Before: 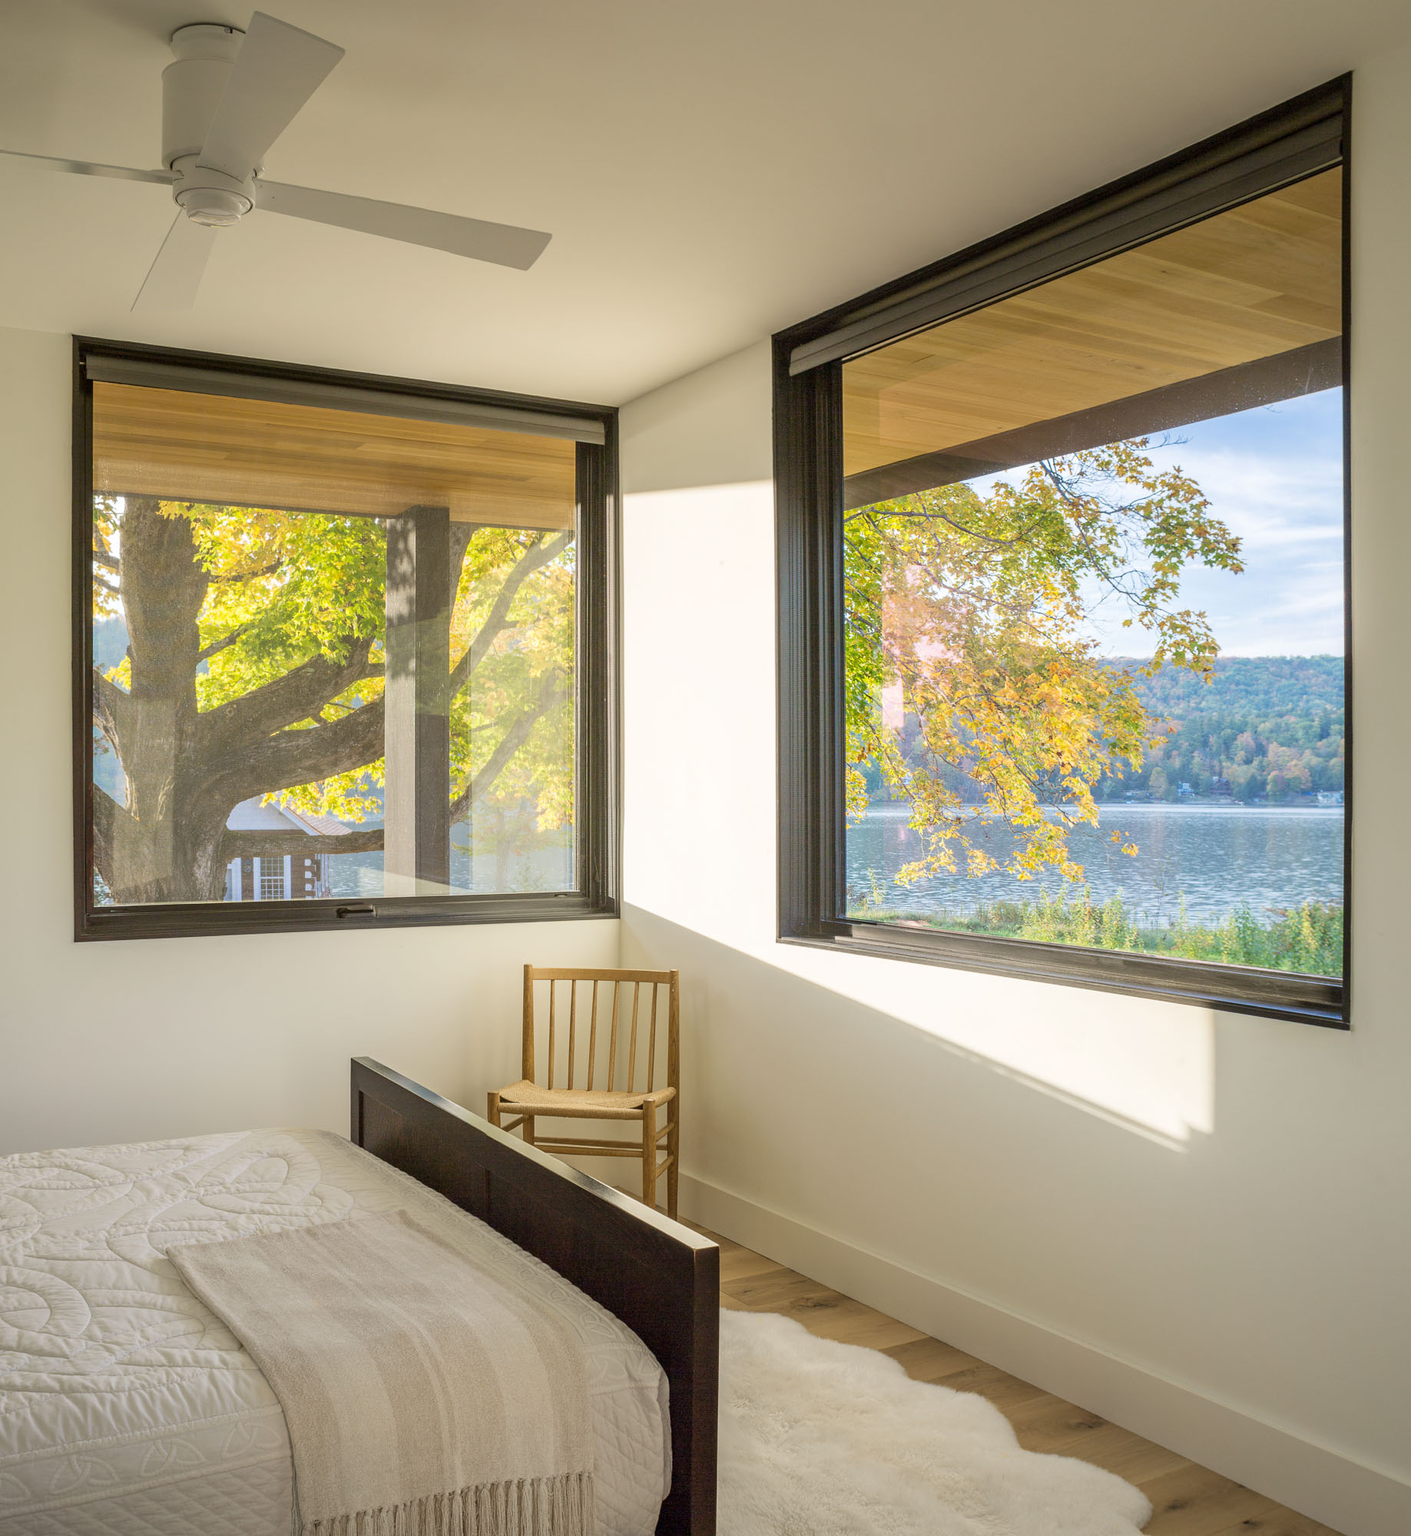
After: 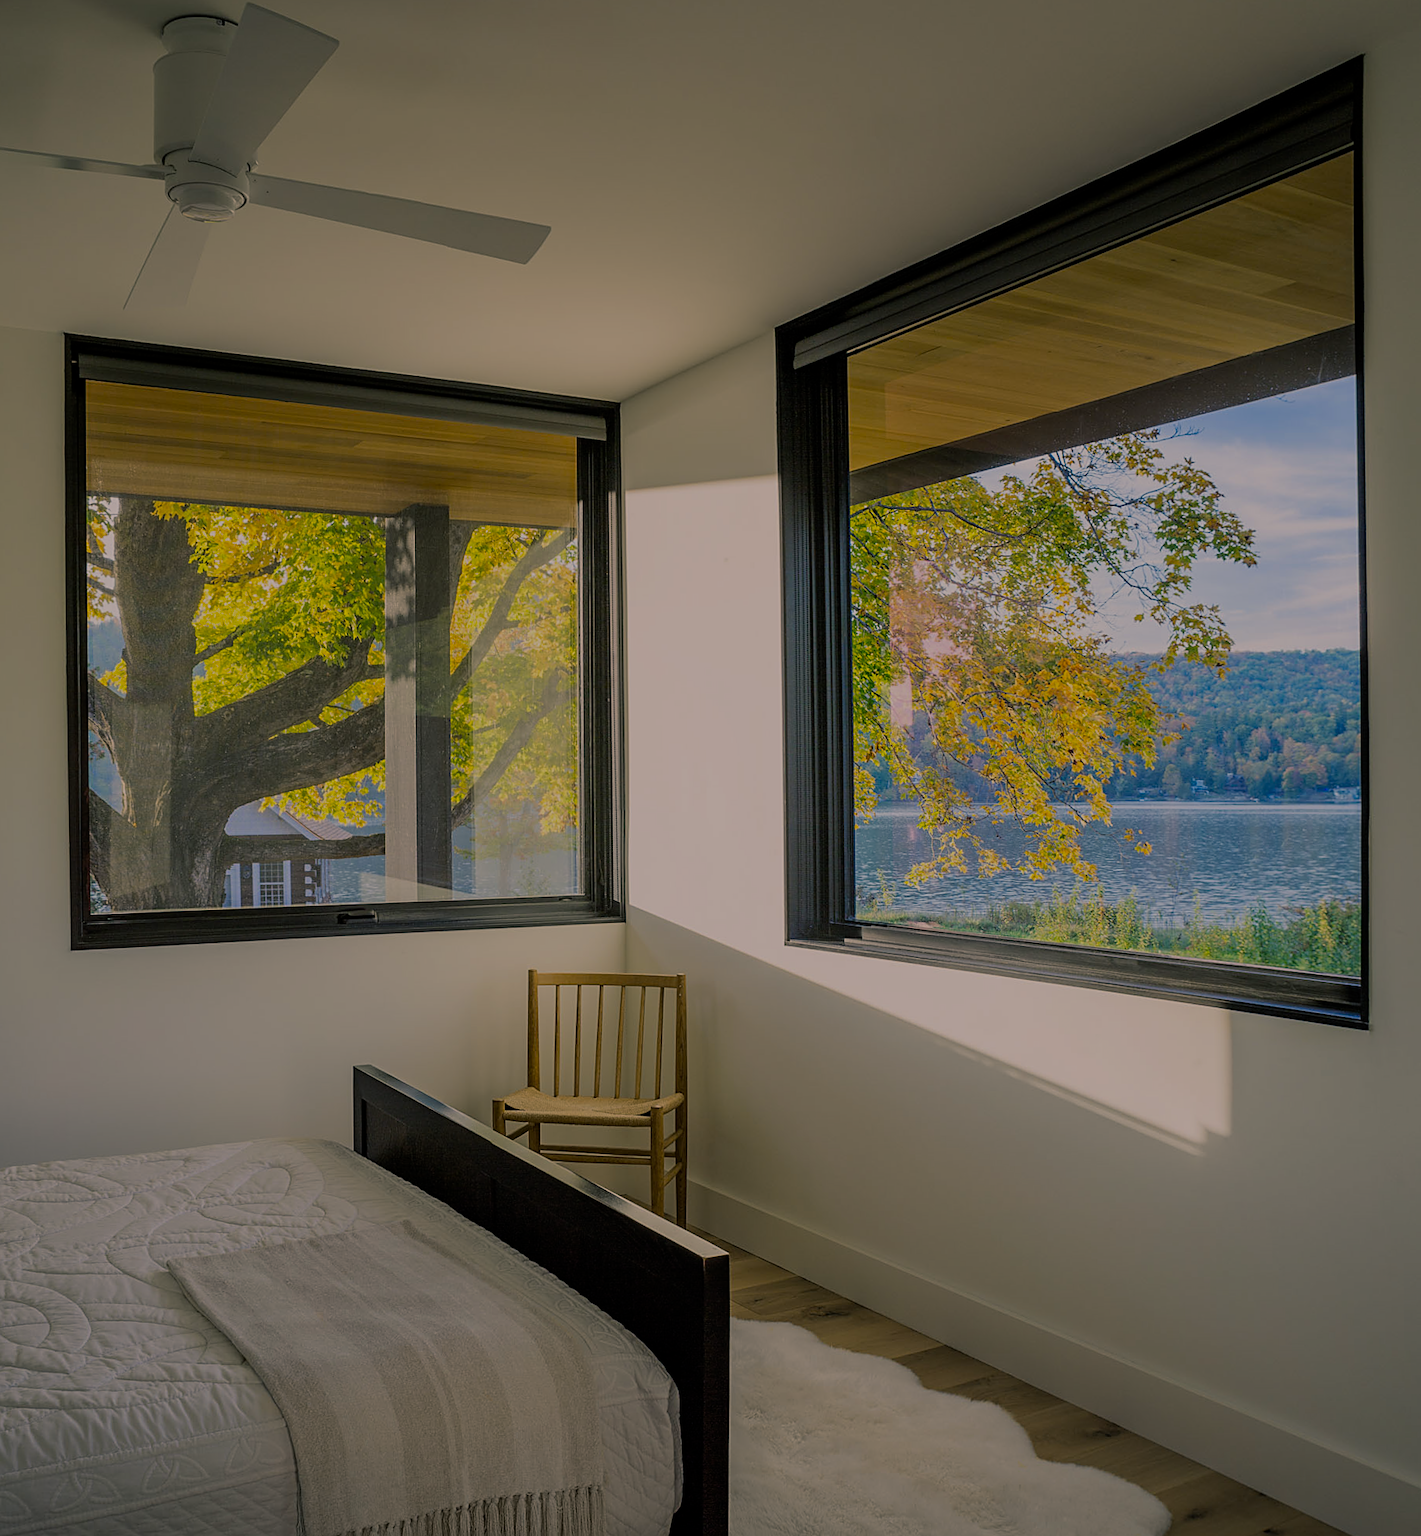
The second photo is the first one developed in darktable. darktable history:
filmic rgb: black relative exposure -12 EV, white relative exposure 2.8 EV, threshold 3 EV, target black luminance 0%, hardness 8.06, latitude 70.41%, contrast 1.14, highlights saturation mix 10%, shadows ↔ highlights balance -0.388%, color science v4 (2020), iterations of high-quality reconstruction 10, contrast in shadows soft, contrast in highlights soft, enable highlight reconstruction true
sharpen: on, module defaults
rotate and perspective: rotation -0.45°, automatic cropping original format, crop left 0.008, crop right 0.992, crop top 0.012, crop bottom 0.988
color balance rgb: shadows lift › chroma 5.41%, shadows lift › hue 240°, highlights gain › chroma 3.74%, highlights gain › hue 60°, saturation formula JzAzBz (2021)
white balance: red 1.009, blue 1.027
exposure: exposure -1.468 EV, compensate highlight preservation false
